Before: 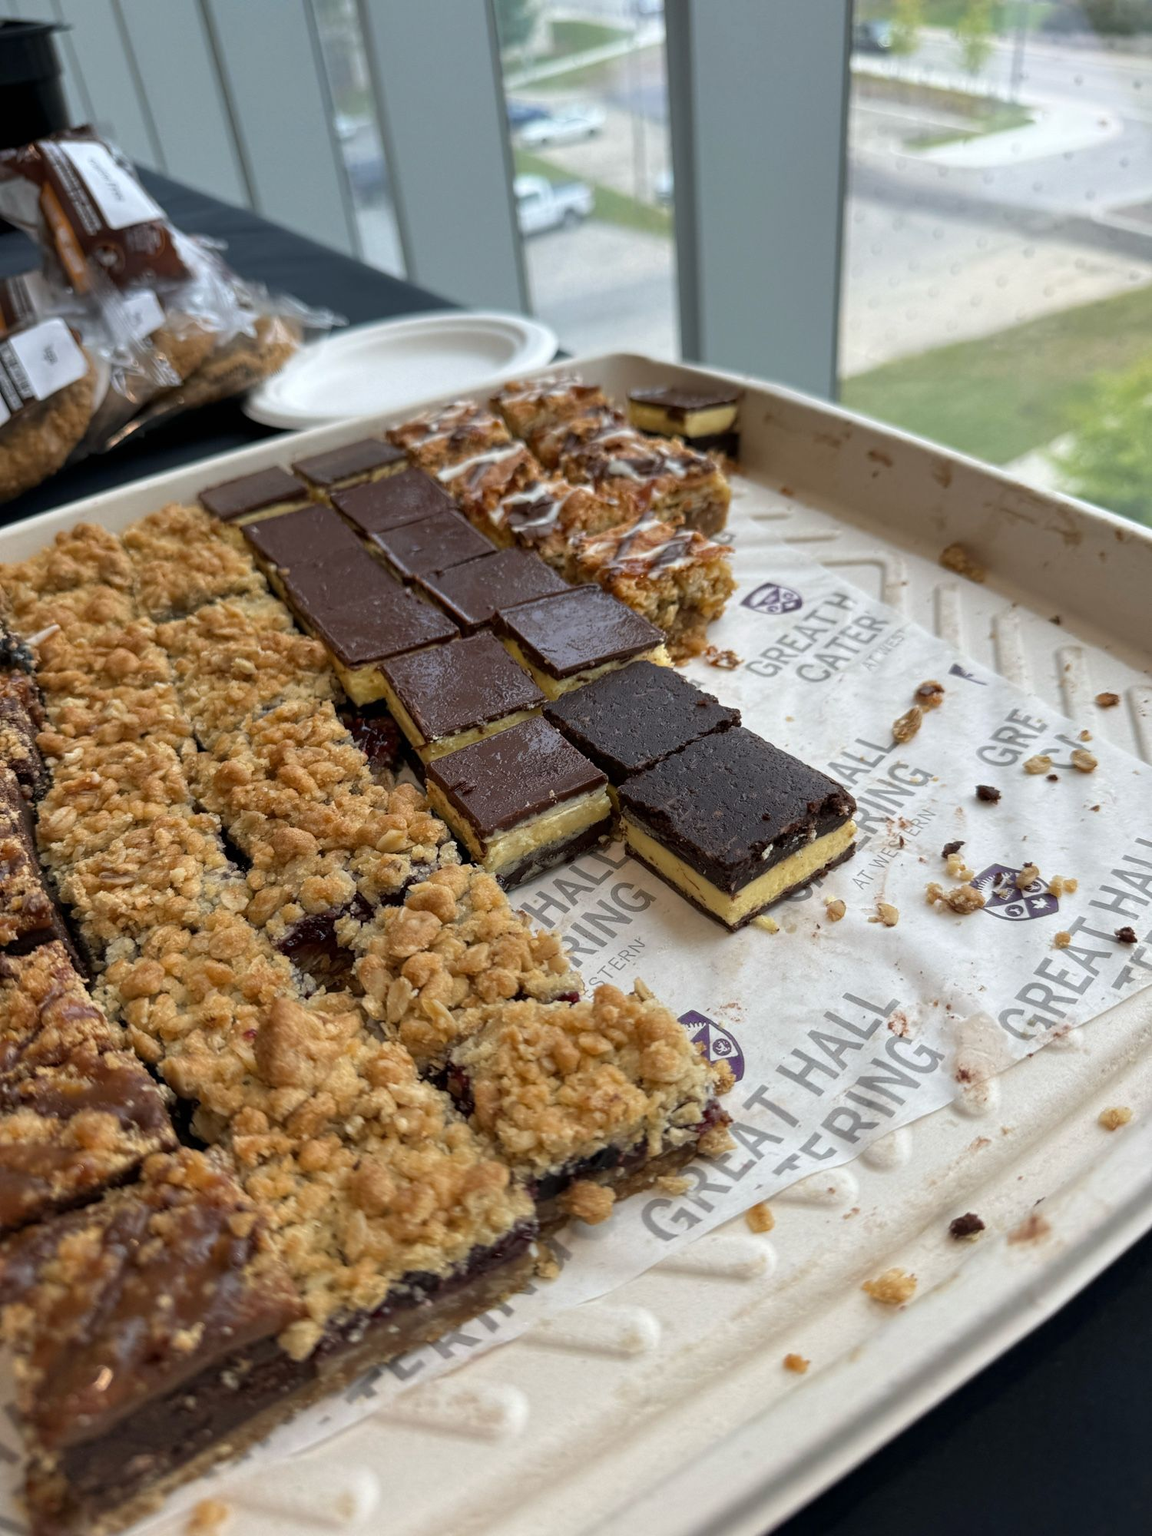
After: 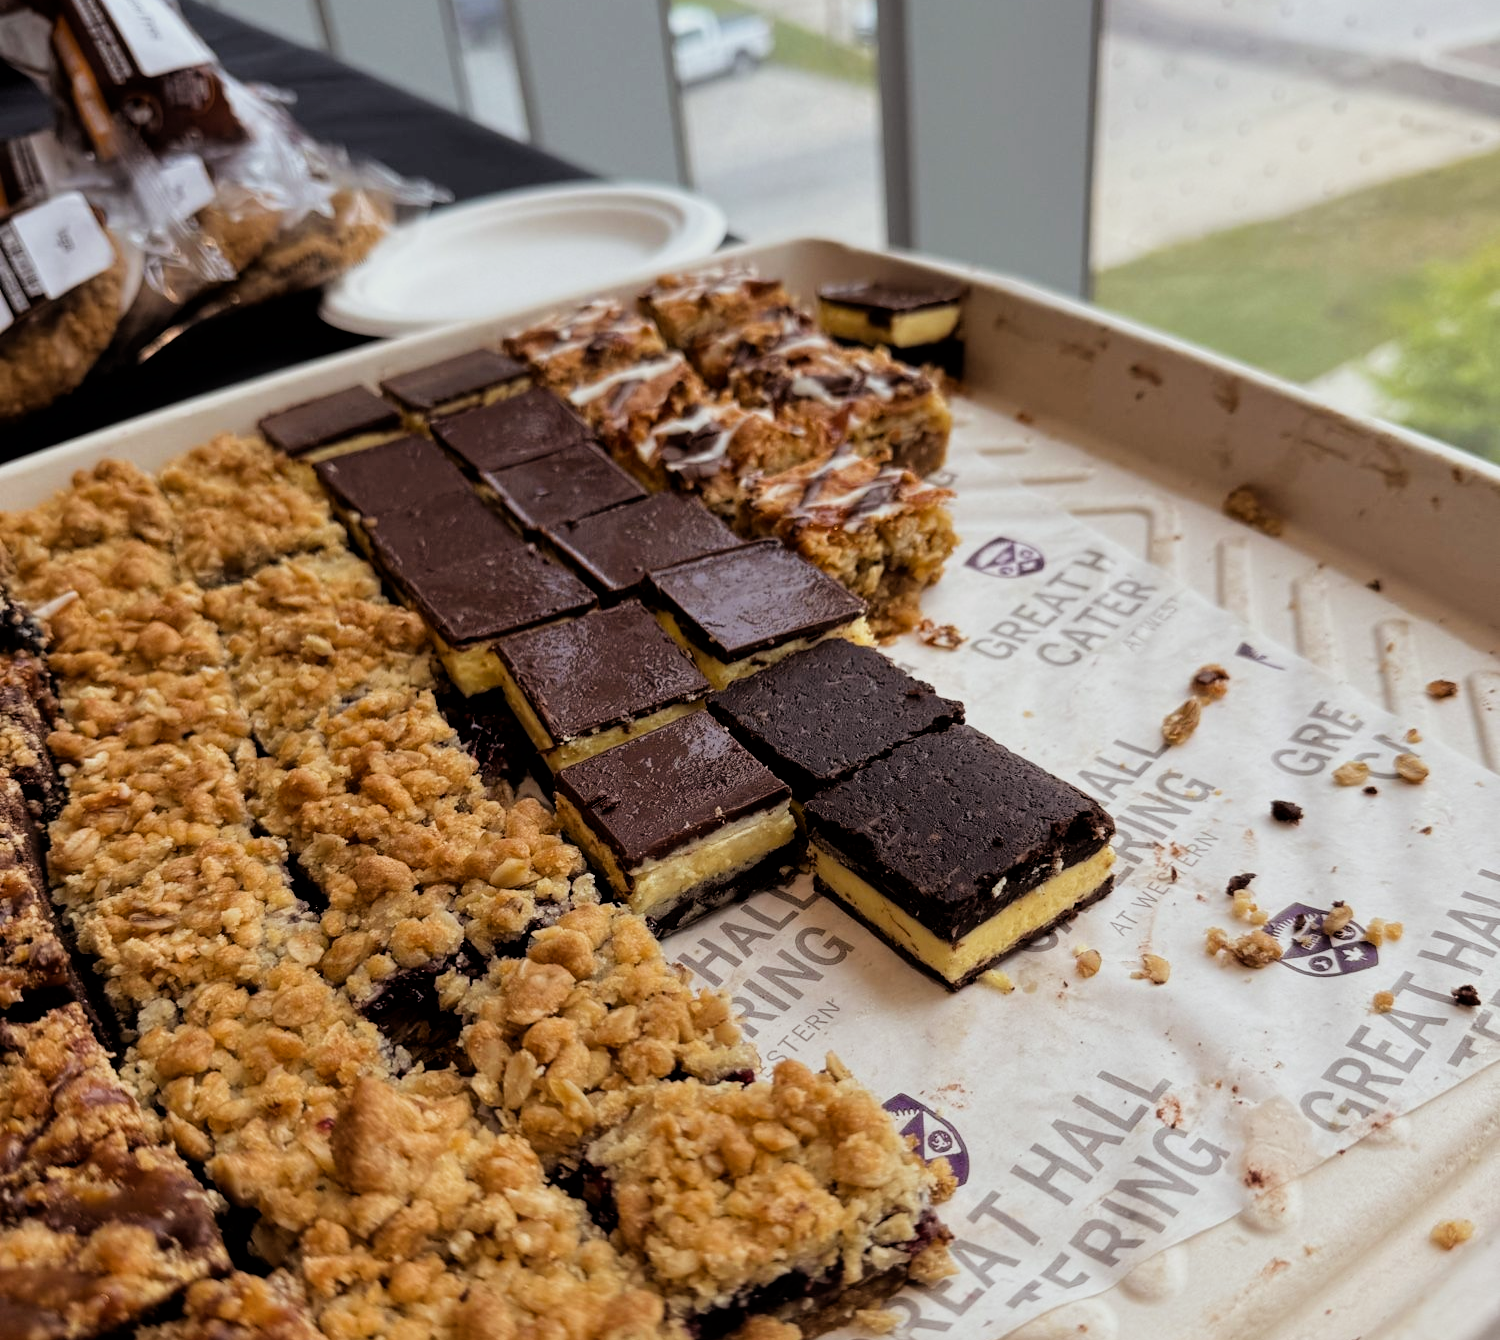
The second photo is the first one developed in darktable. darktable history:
crop: top 11.139%, bottom 21.823%
filmic rgb: black relative exposure -5 EV, white relative exposure 3.5 EV, hardness 3.17, contrast 1.184, highlights saturation mix -49.17%
color balance rgb: power › chroma 1.576%, power › hue 26.17°, perceptual saturation grading › global saturation 0.951%, global vibrance 20%
